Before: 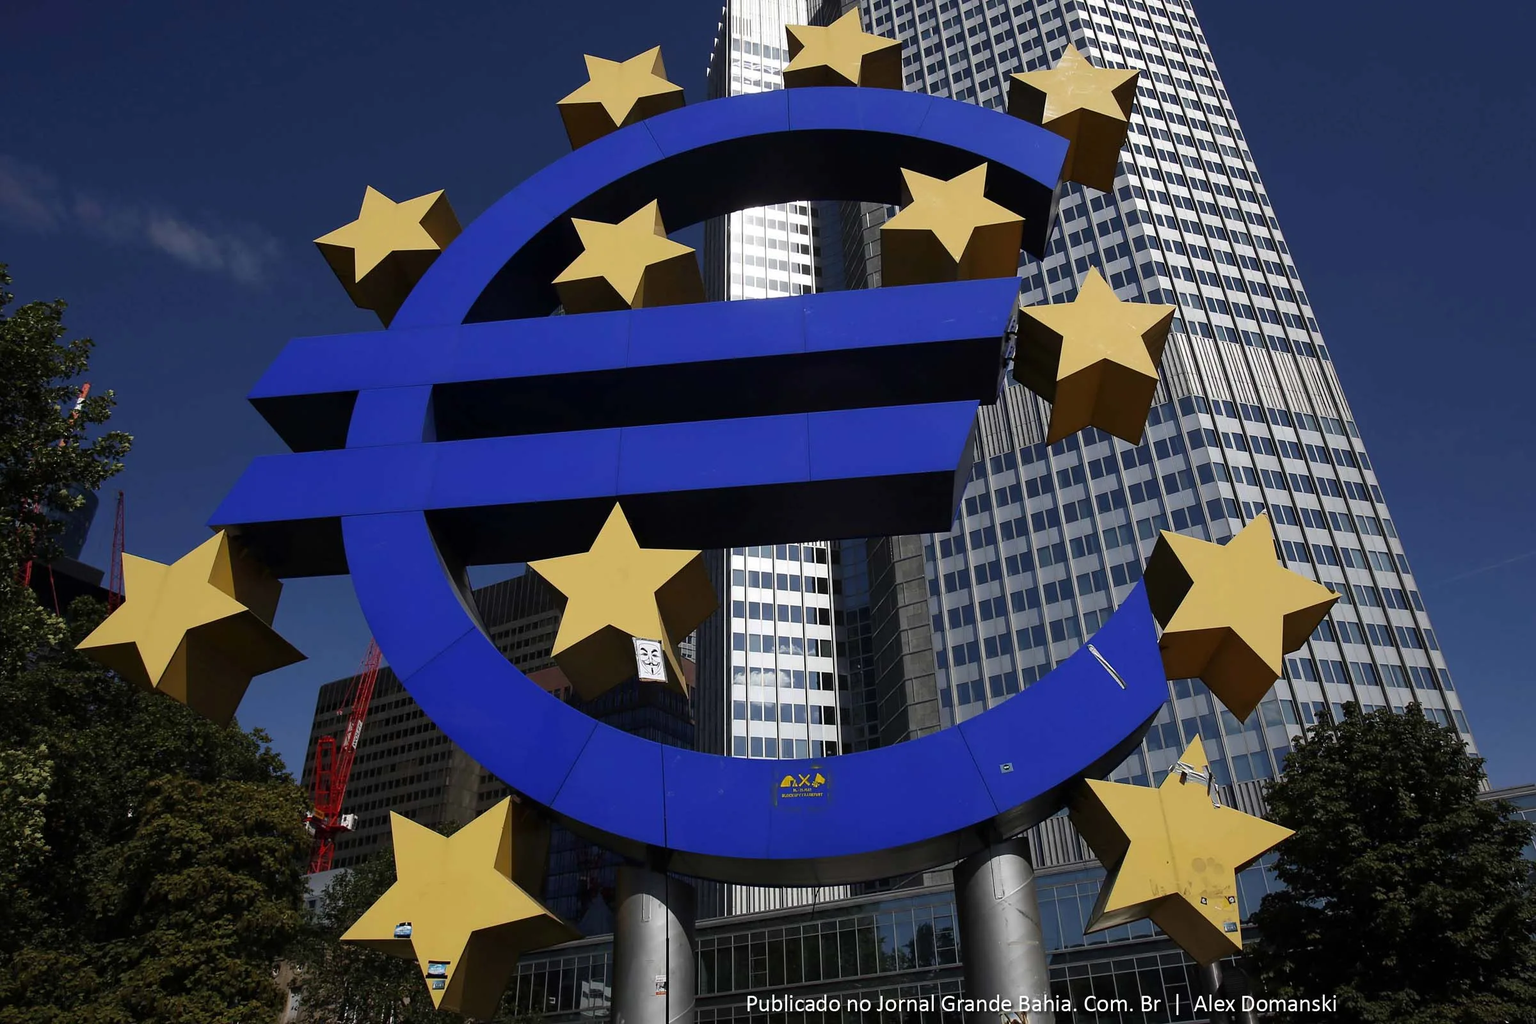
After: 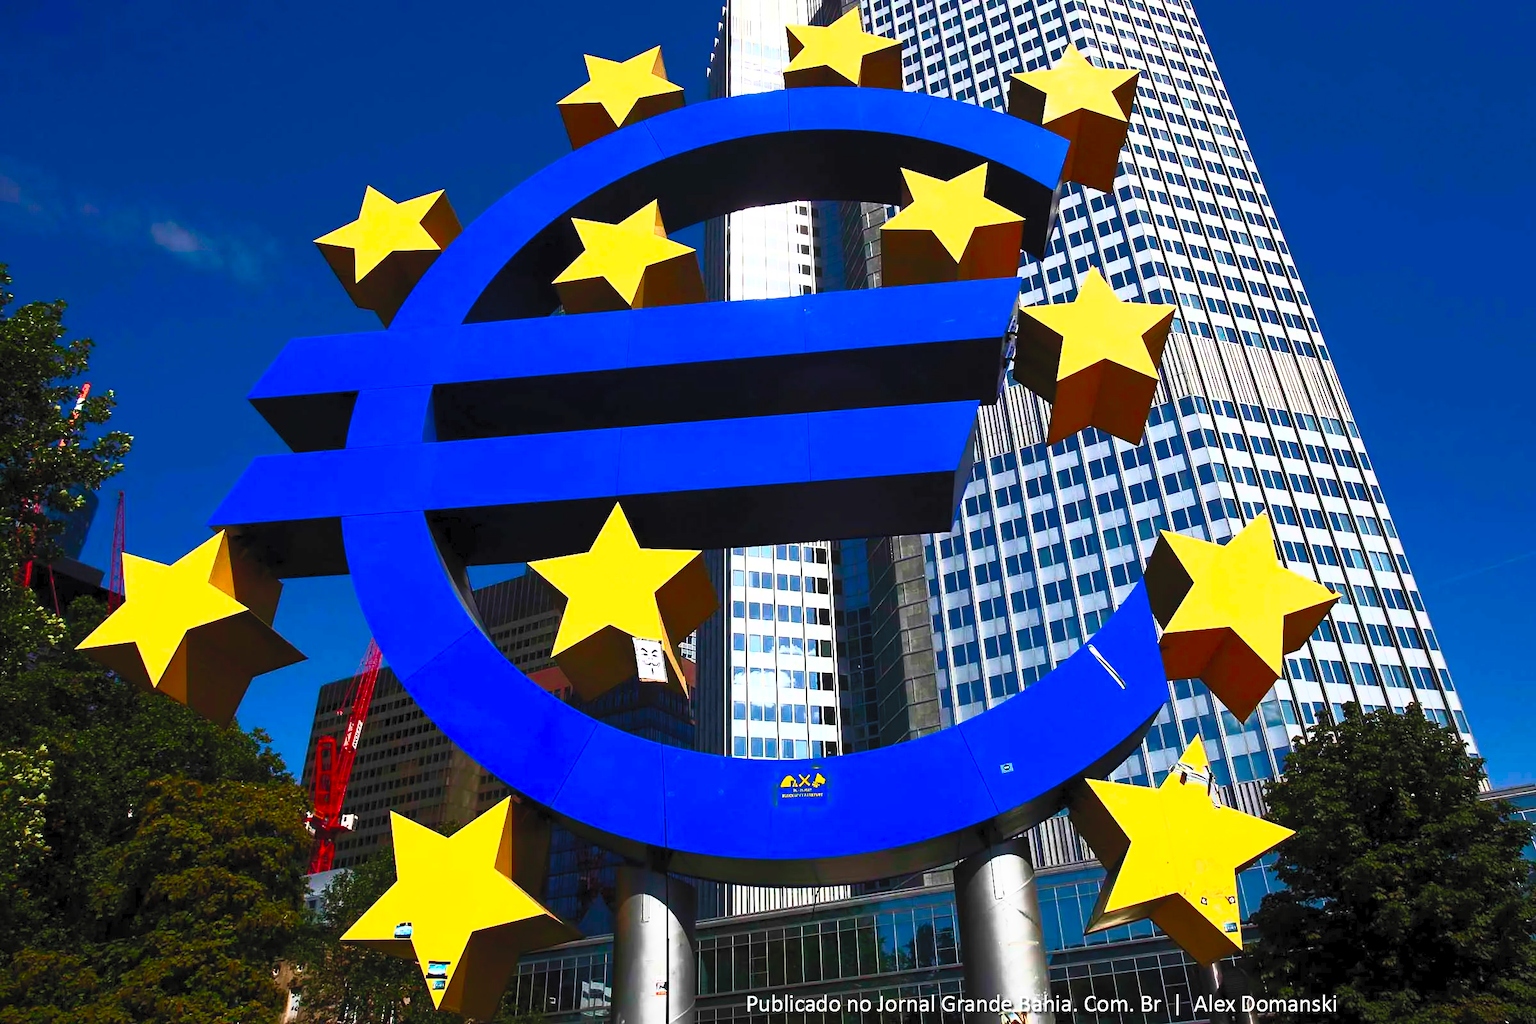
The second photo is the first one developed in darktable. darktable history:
contrast brightness saturation: contrast 0.987, brightness 0.98, saturation 0.99
velvia: on, module defaults
